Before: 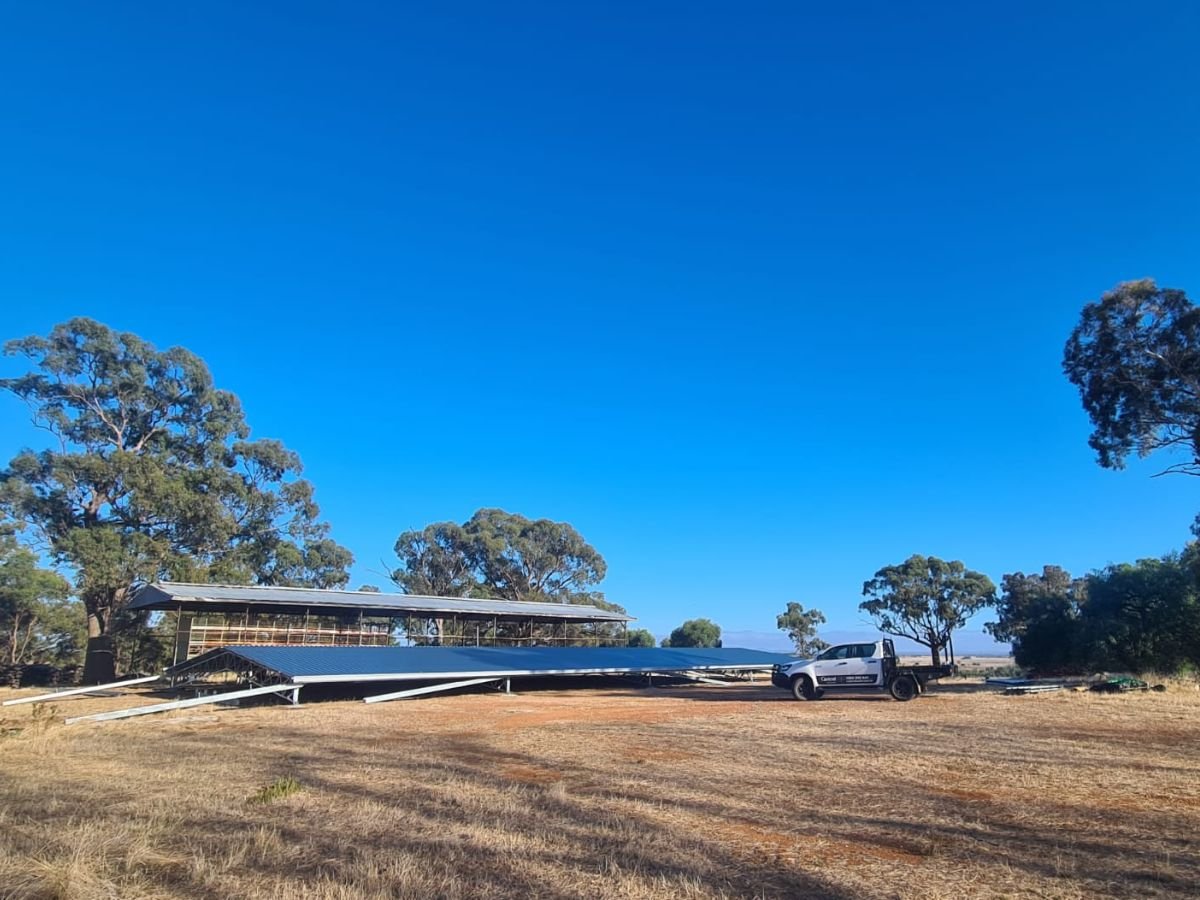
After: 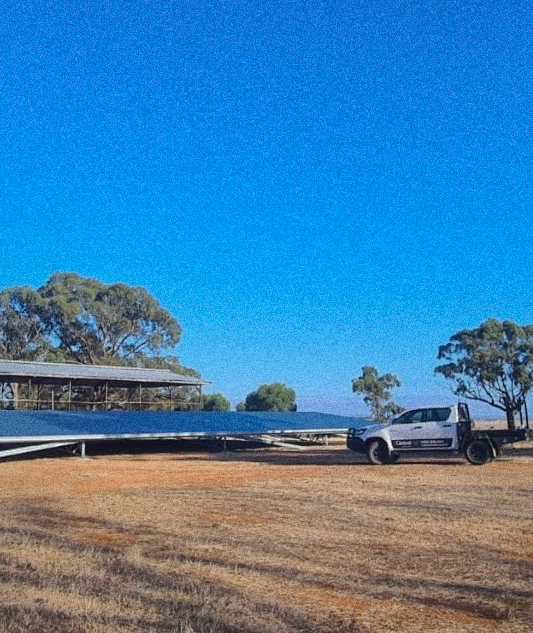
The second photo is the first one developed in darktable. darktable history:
grain: coarseness 0.09 ISO, strength 40%
crop: left 35.432%, top 26.233%, right 20.145%, bottom 3.432%
shadows and highlights: shadows -19.91, highlights -73.15
